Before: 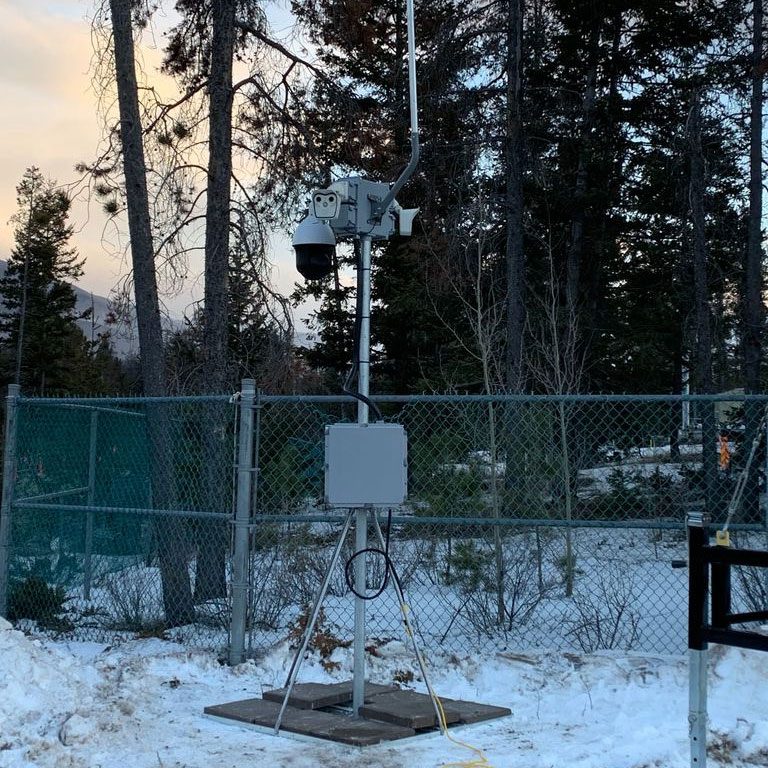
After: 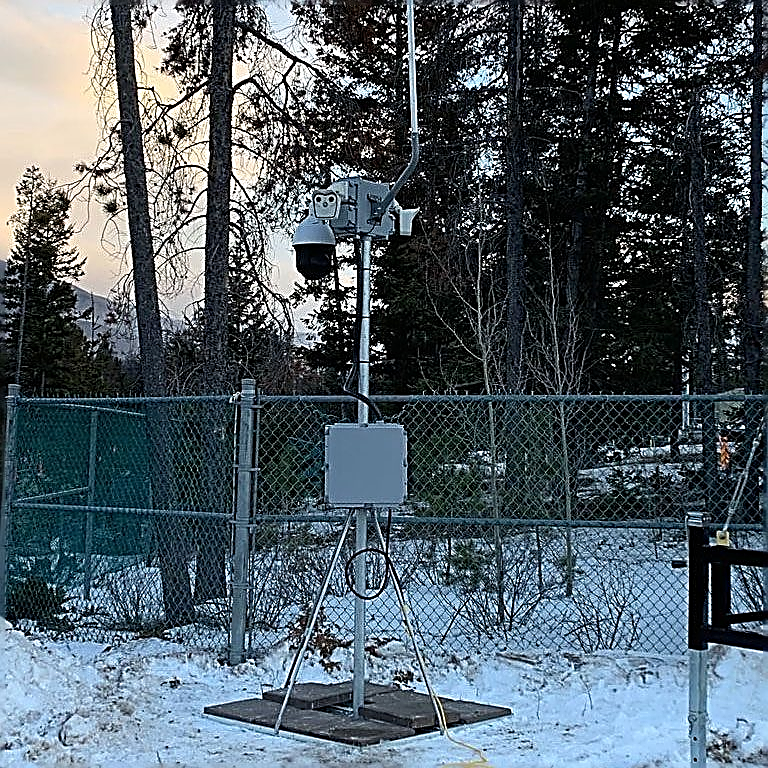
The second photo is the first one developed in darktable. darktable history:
sharpen: amount 2
